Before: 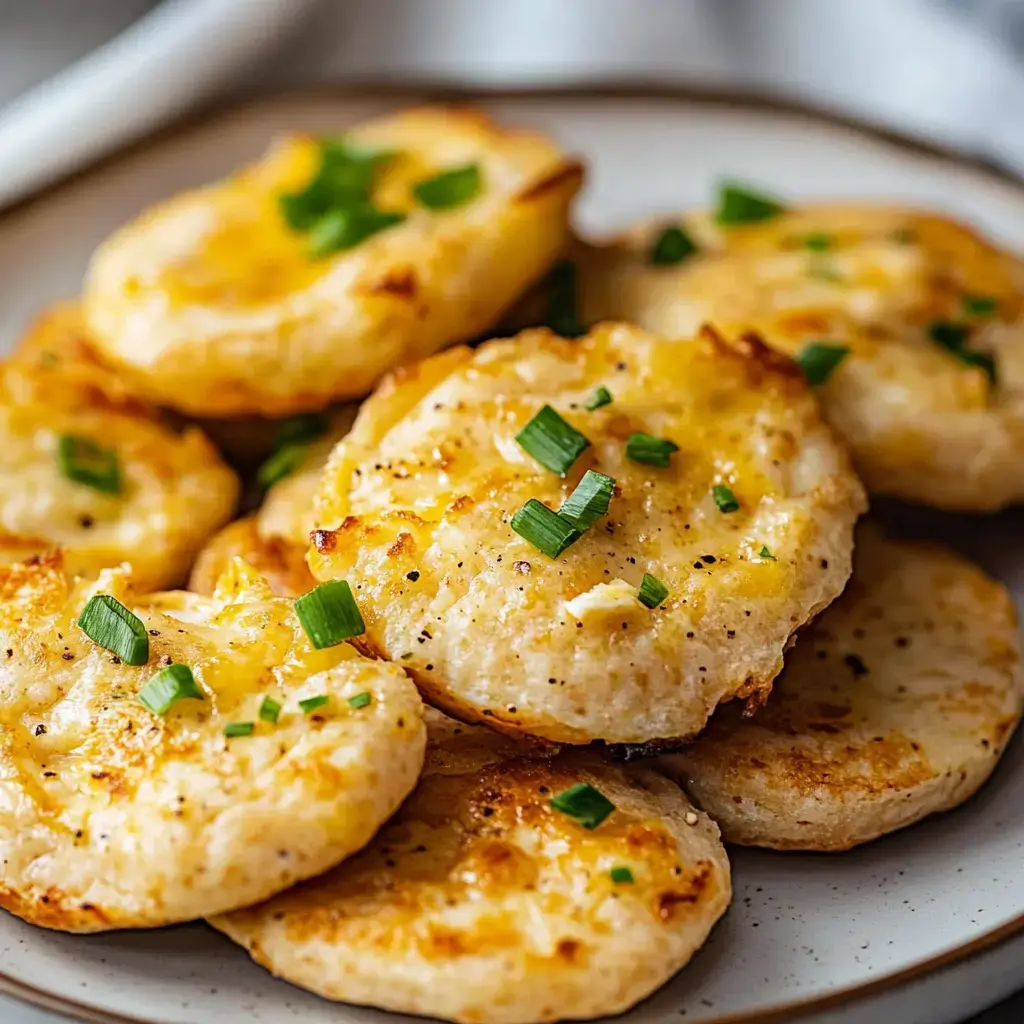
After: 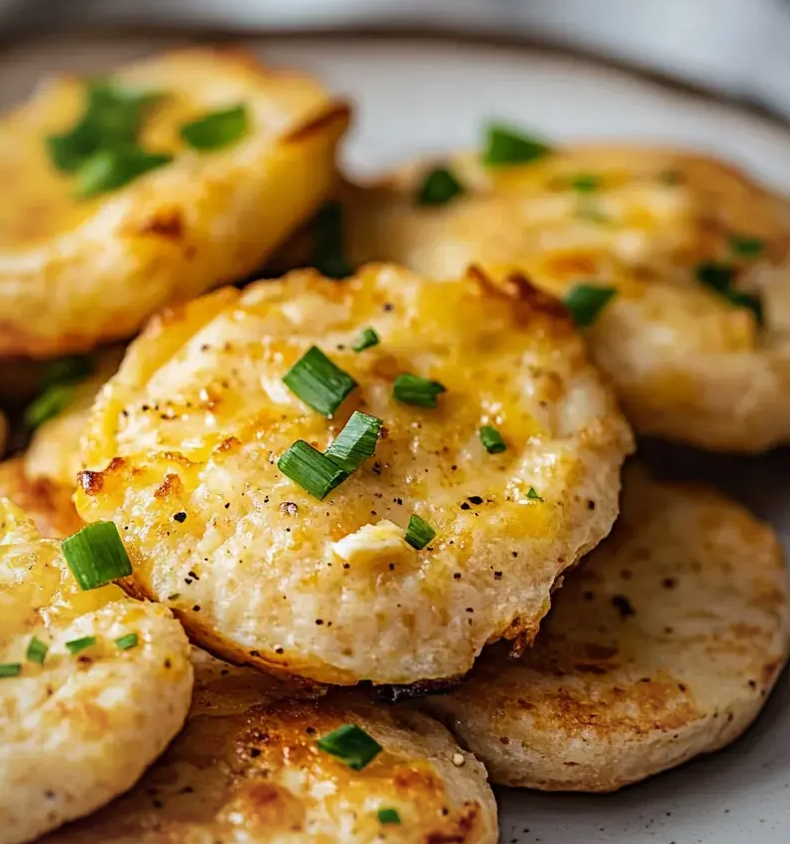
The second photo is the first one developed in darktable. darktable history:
vignetting: fall-off radius 94.92%
crop: left 22.836%, top 5.849%, bottom 11.711%
